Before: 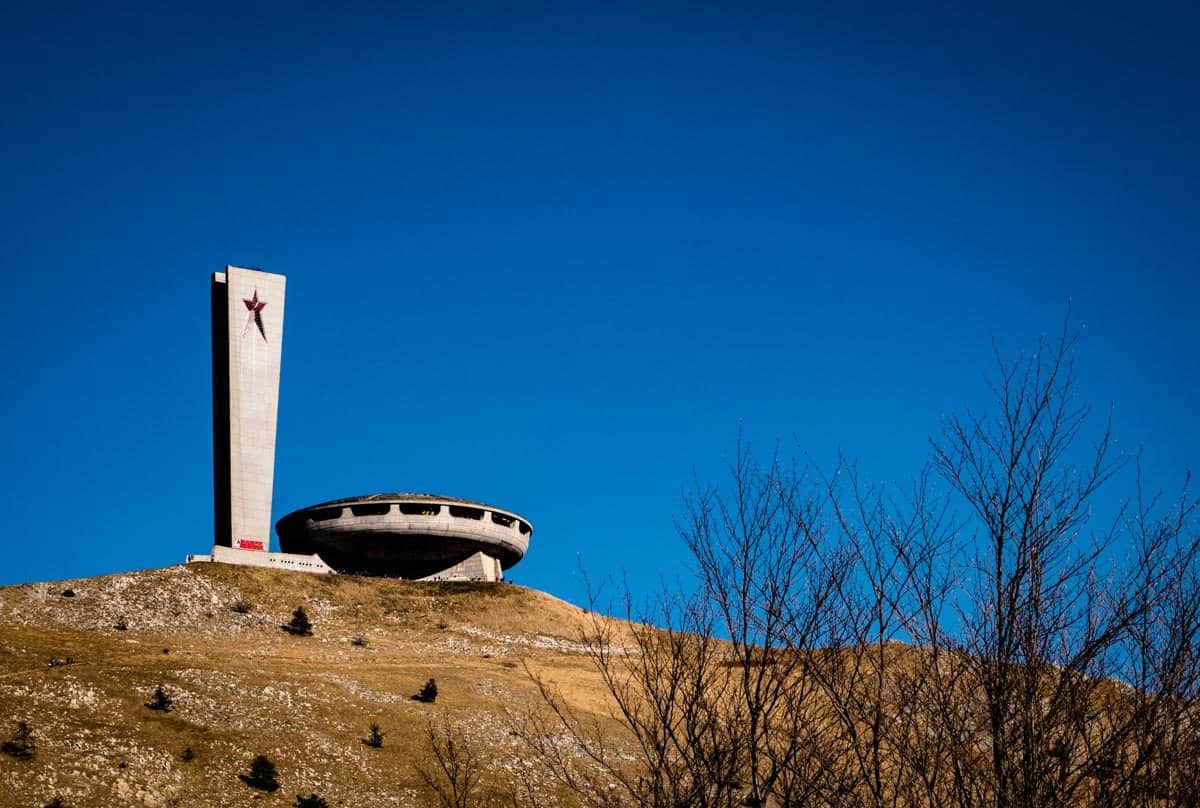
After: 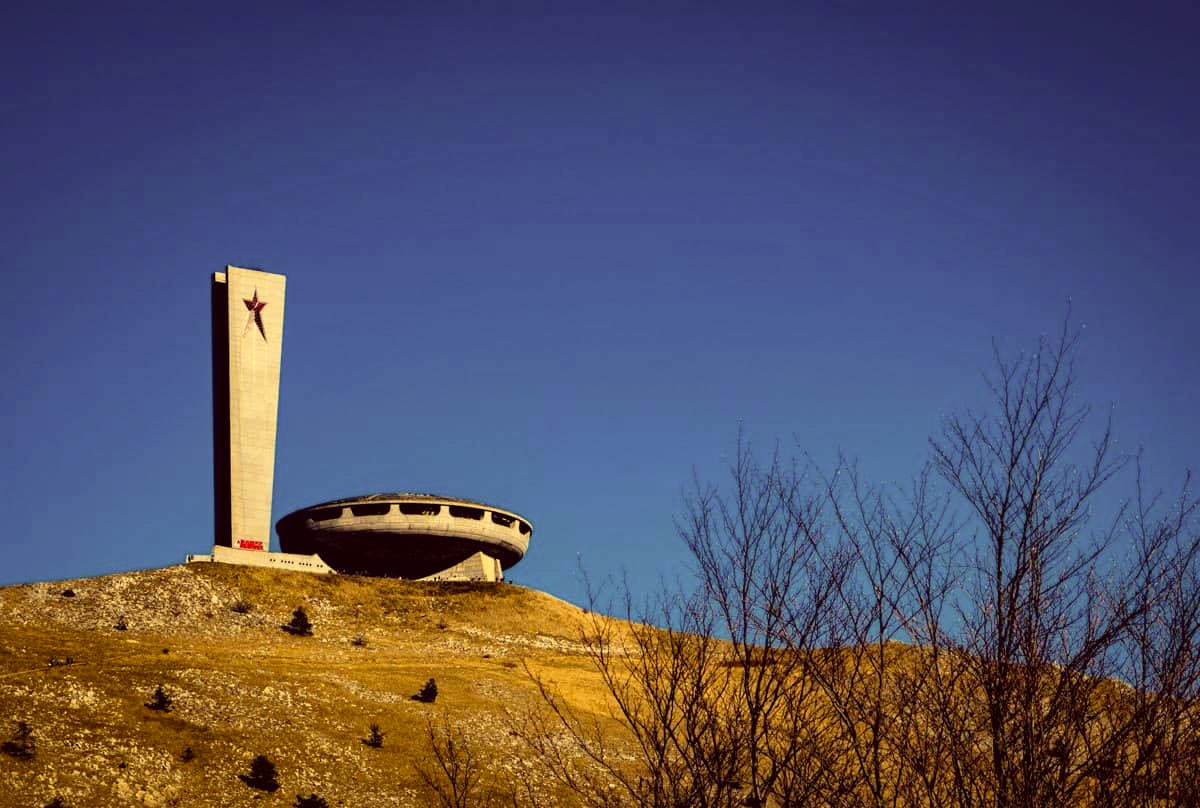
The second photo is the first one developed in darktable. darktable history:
color correction: highlights a* -0.514, highlights b* 39.57, shadows a* 9.55, shadows b* -0.735
local contrast: mode bilateral grid, contrast 11, coarseness 25, detail 115%, midtone range 0.2
